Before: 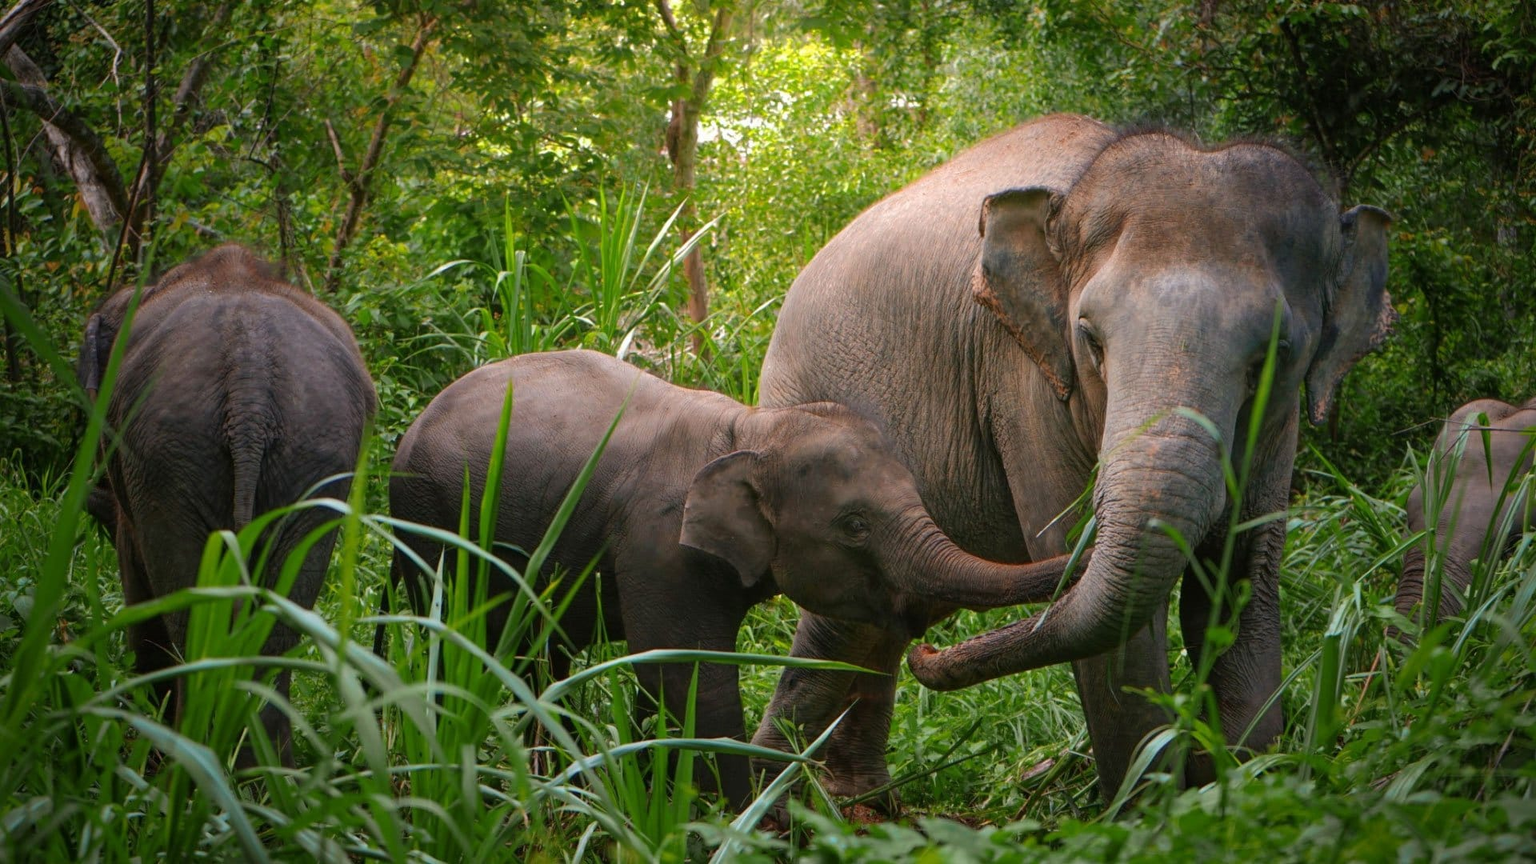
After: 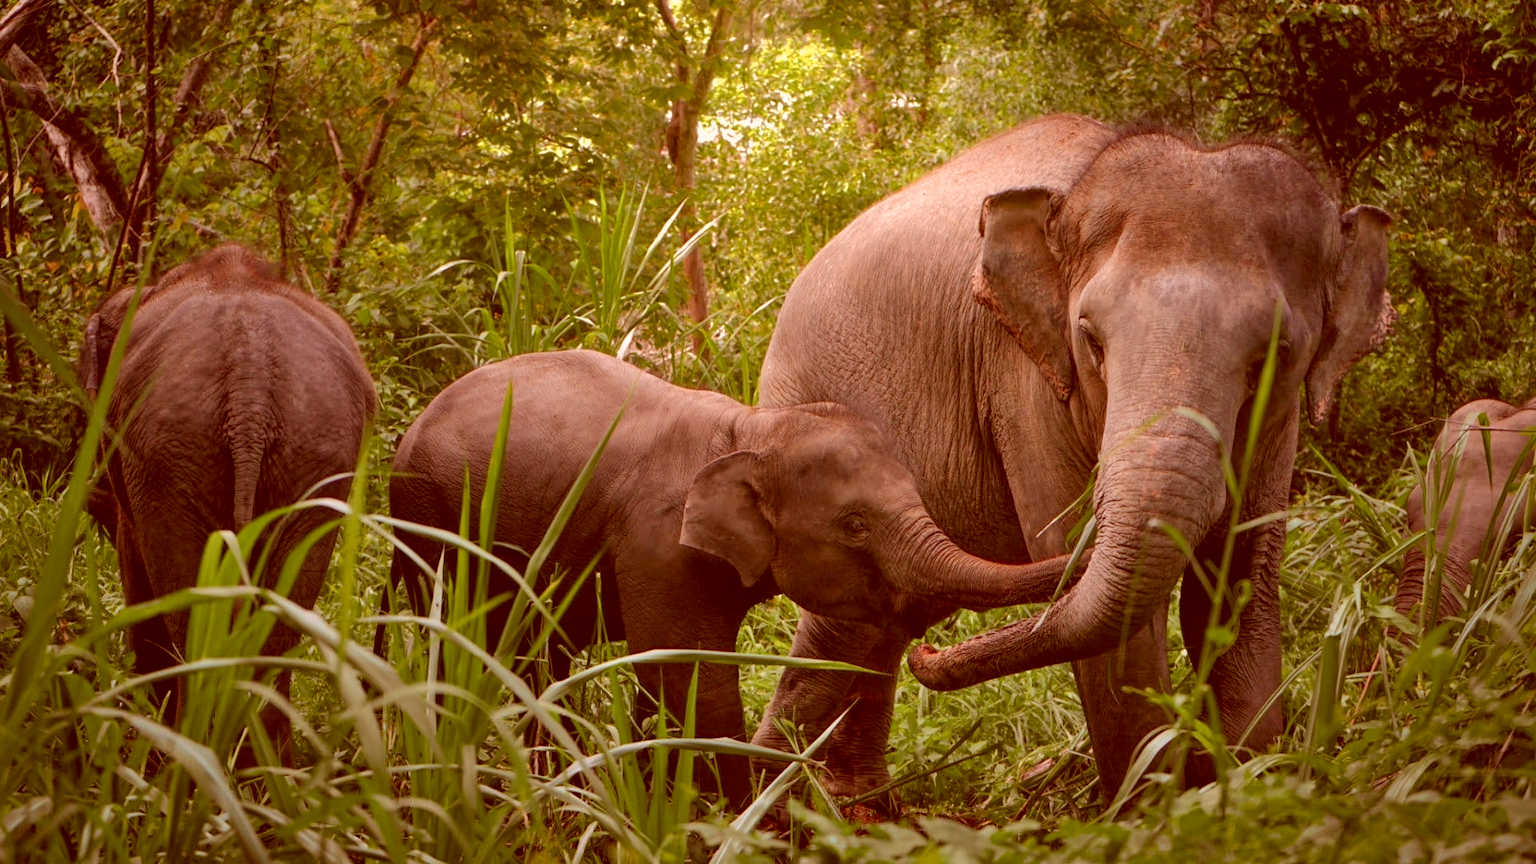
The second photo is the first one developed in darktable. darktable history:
color correction: highlights a* 9.03, highlights b* 8.71, shadows a* 40, shadows b* 40, saturation 0.8
shadows and highlights: white point adjustment 1, soften with gaussian
